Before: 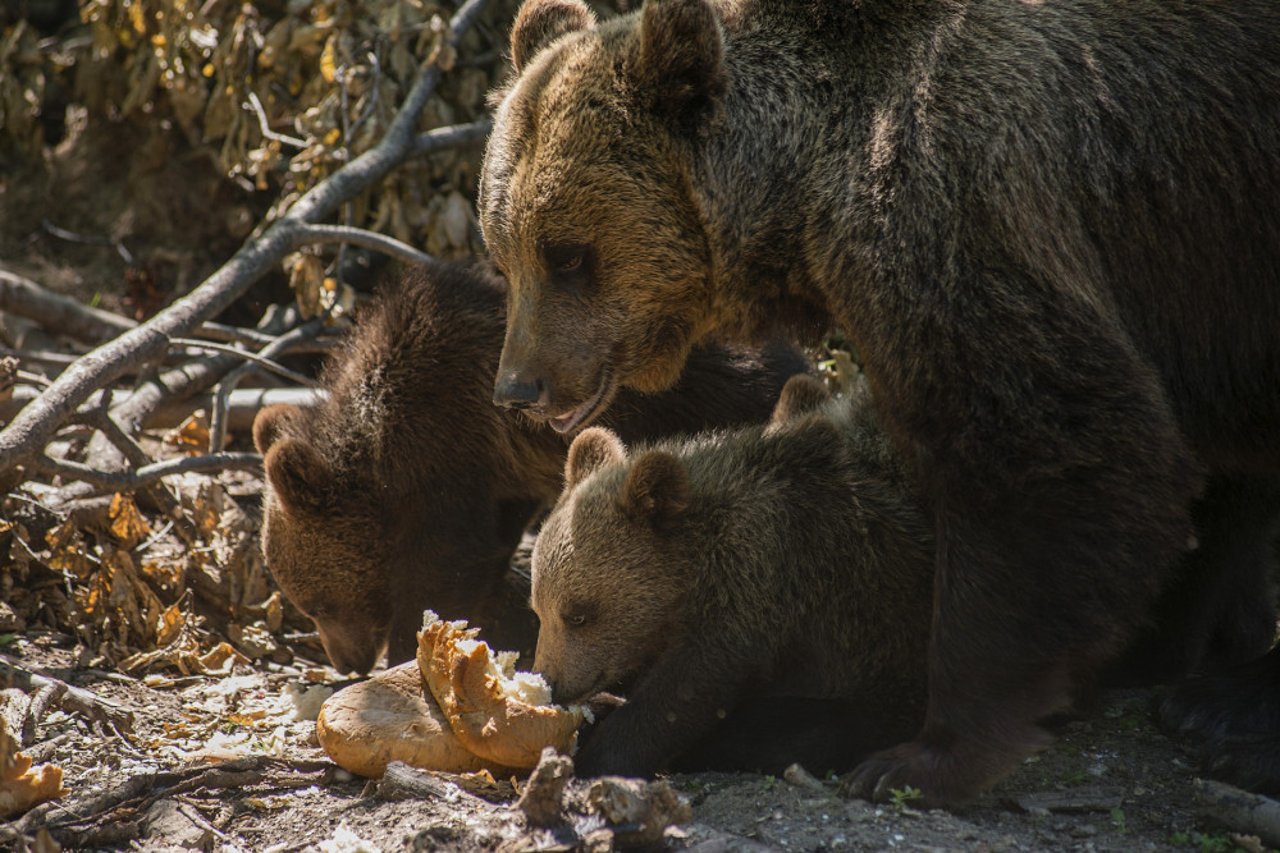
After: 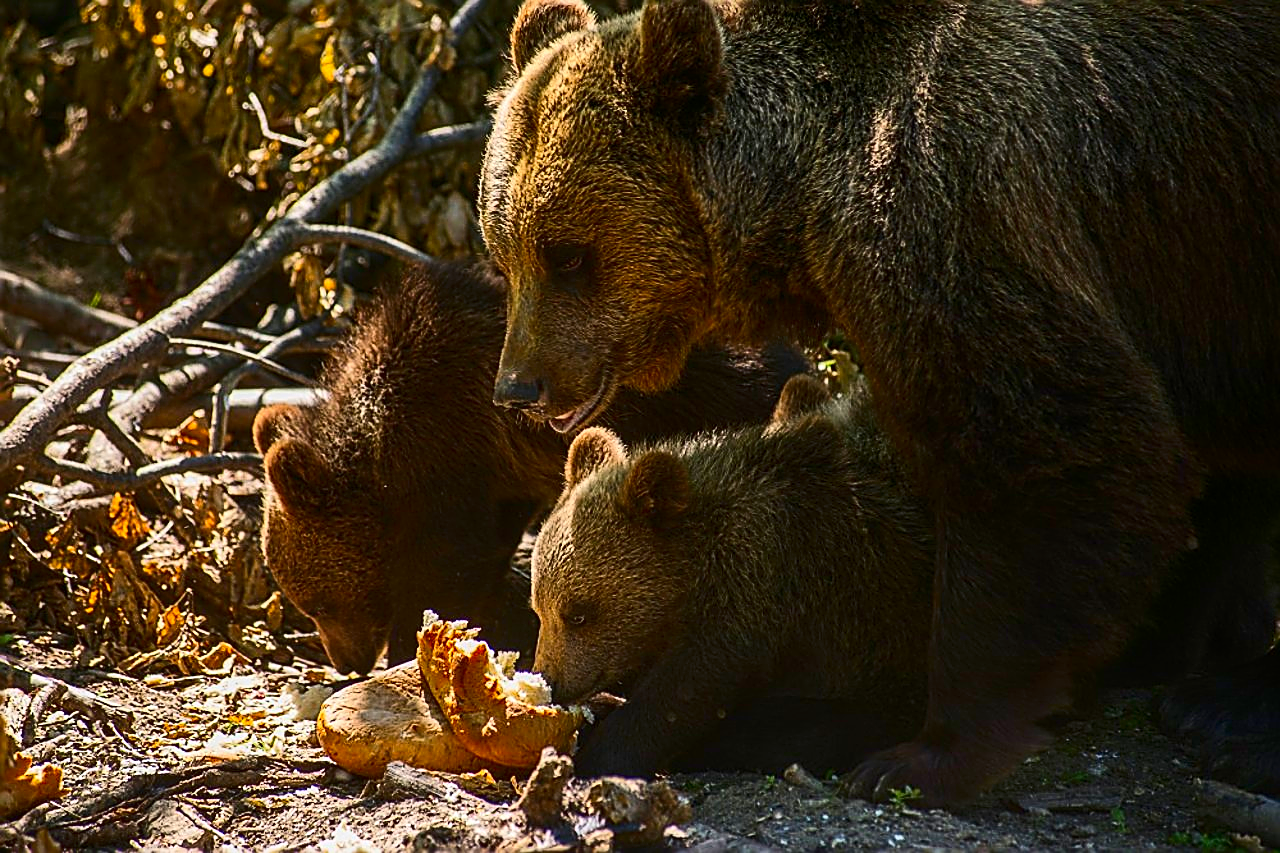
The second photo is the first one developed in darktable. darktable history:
sharpen: radius 1.714, amount 1.3
contrast brightness saturation: contrast 0.265, brightness 0.019, saturation 0.885
